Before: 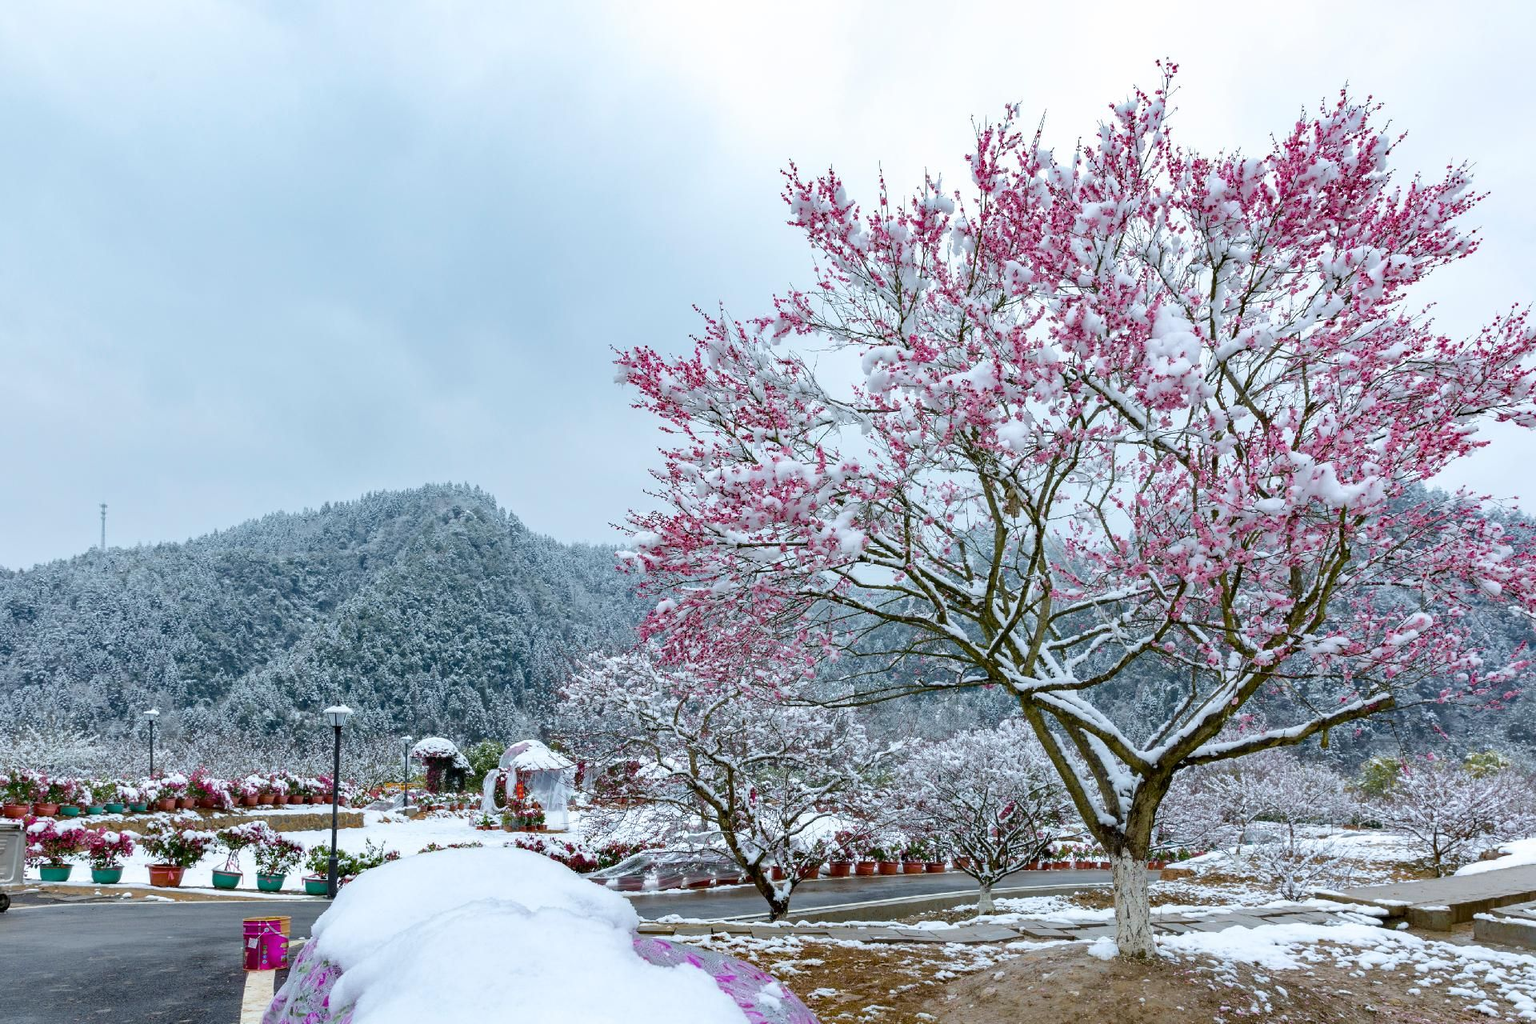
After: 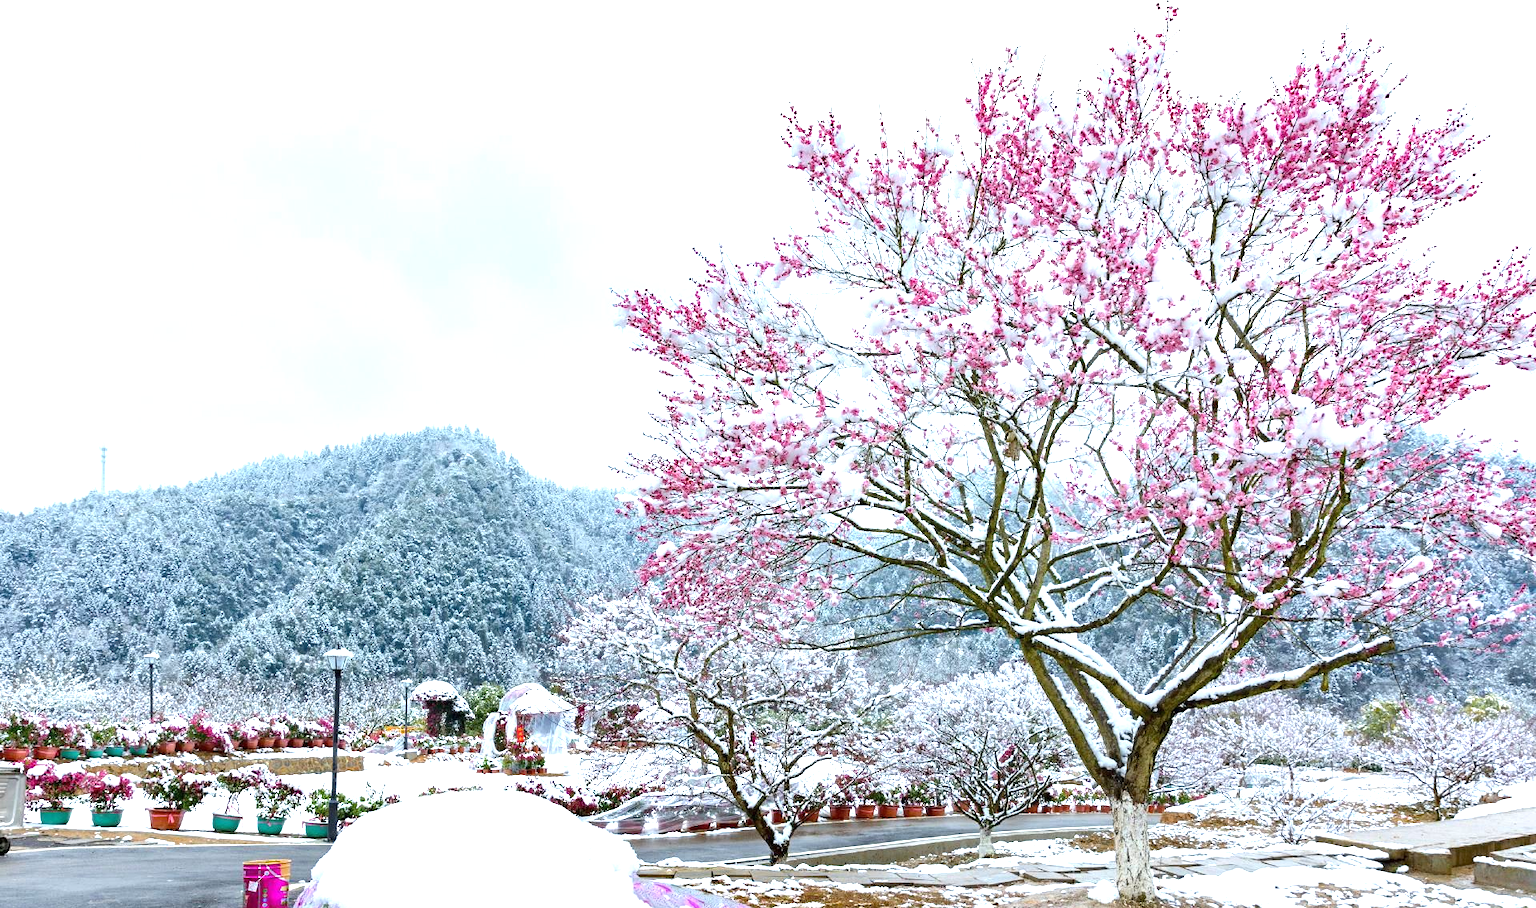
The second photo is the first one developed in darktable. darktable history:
crop and rotate: top 5.609%, bottom 5.609%
exposure: black level correction 0, exposure 1.1 EV, compensate exposure bias true, compensate highlight preservation false
